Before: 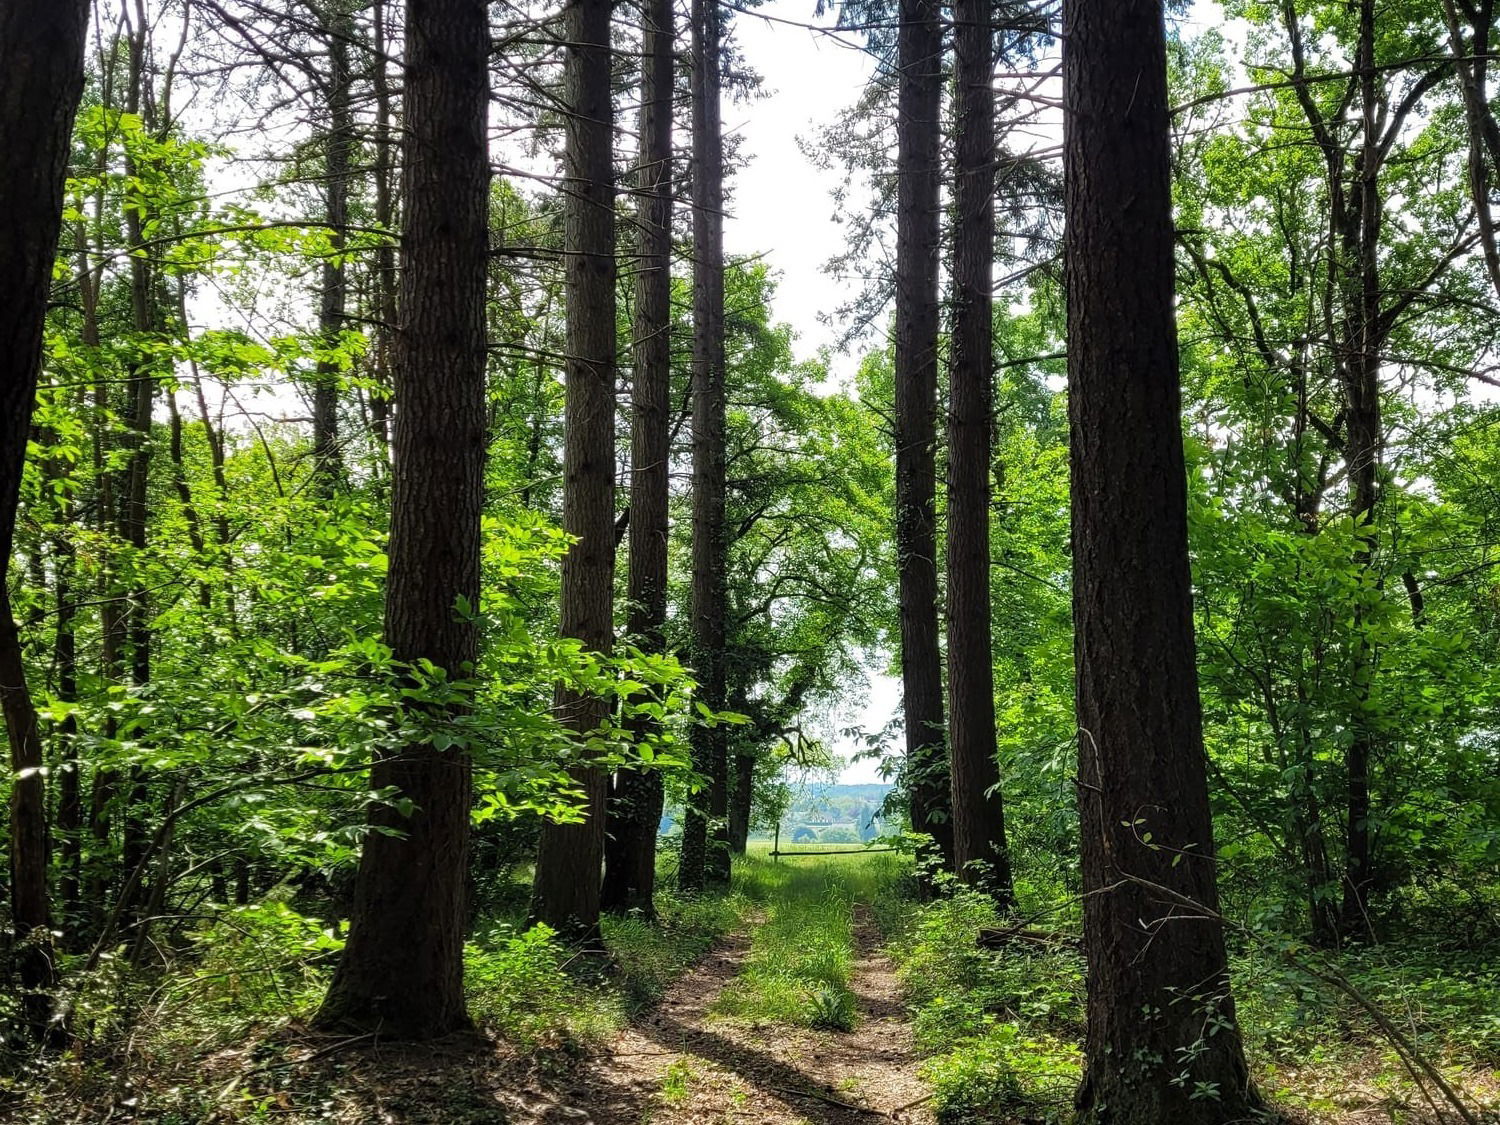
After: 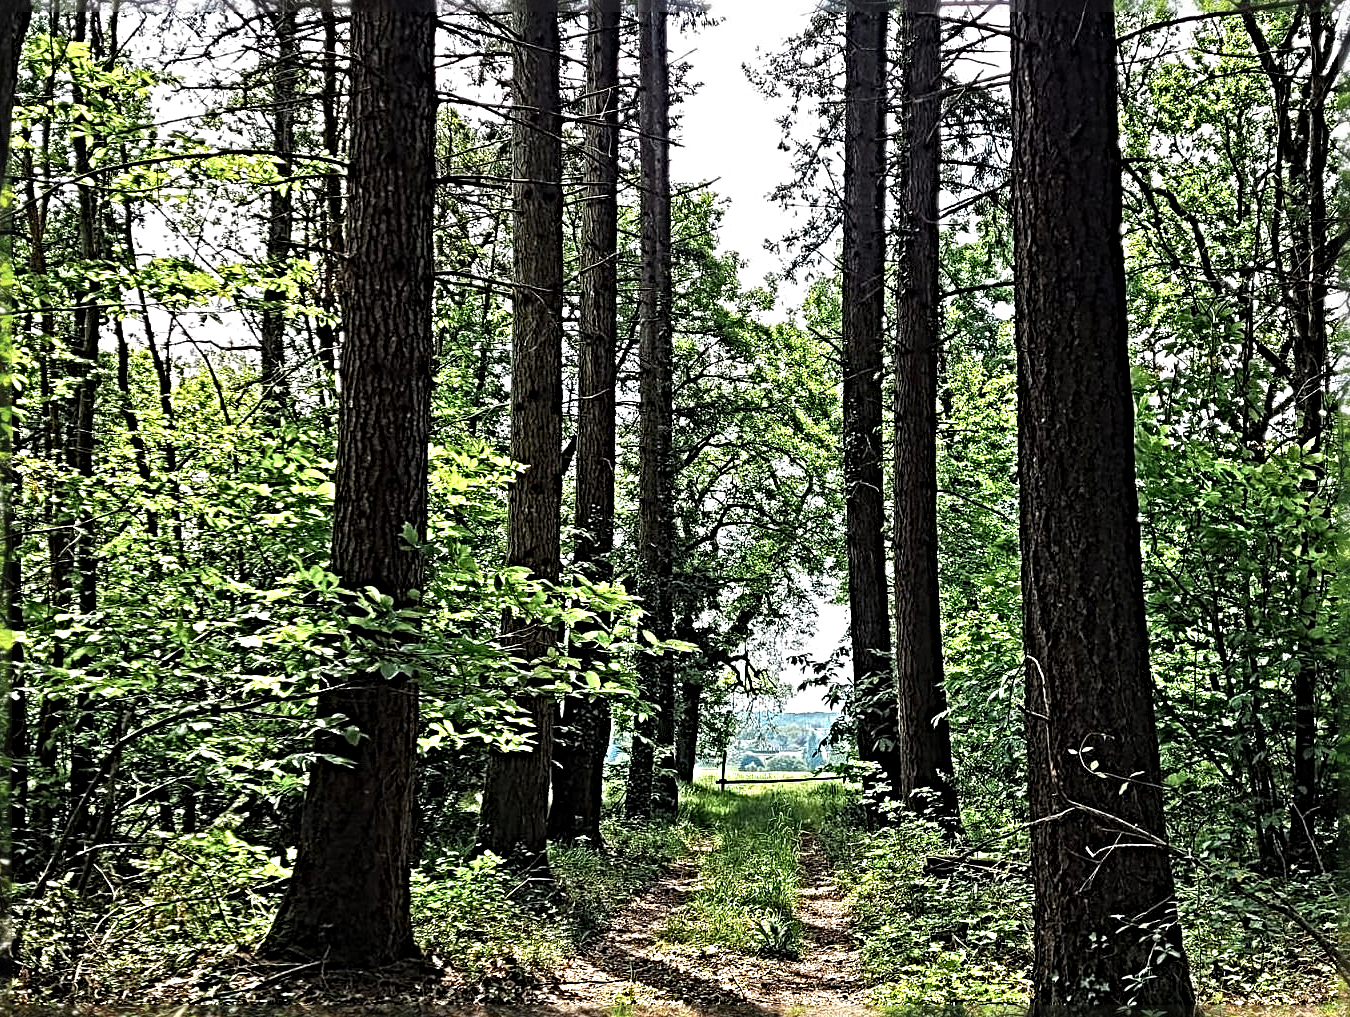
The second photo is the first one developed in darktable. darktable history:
color zones: curves: ch0 [(0.018, 0.548) (0.197, 0.654) (0.425, 0.447) (0.605, 0.658) (0.732, 0.579)]; ch1 [(0.105, 0.531) (0.224, 0.531) (0.386, 0.39) (0.618, 0.456) (0.732, 0.456) (0.956, 0.421)]; ch2 [(0.039, 0.583) (0.215, 0.465) (0.399, 0.544) (0.465, 0.548) (0.614, 0.447) (0.724, 0.43) (0.882, 0.623) (0.956, 0.632)]
crop: left 3.59%, top 6.411%, right 6.35%, bottom 3.184%
sharpen: radius 6.27, amount 1.795, threshold 0.108
